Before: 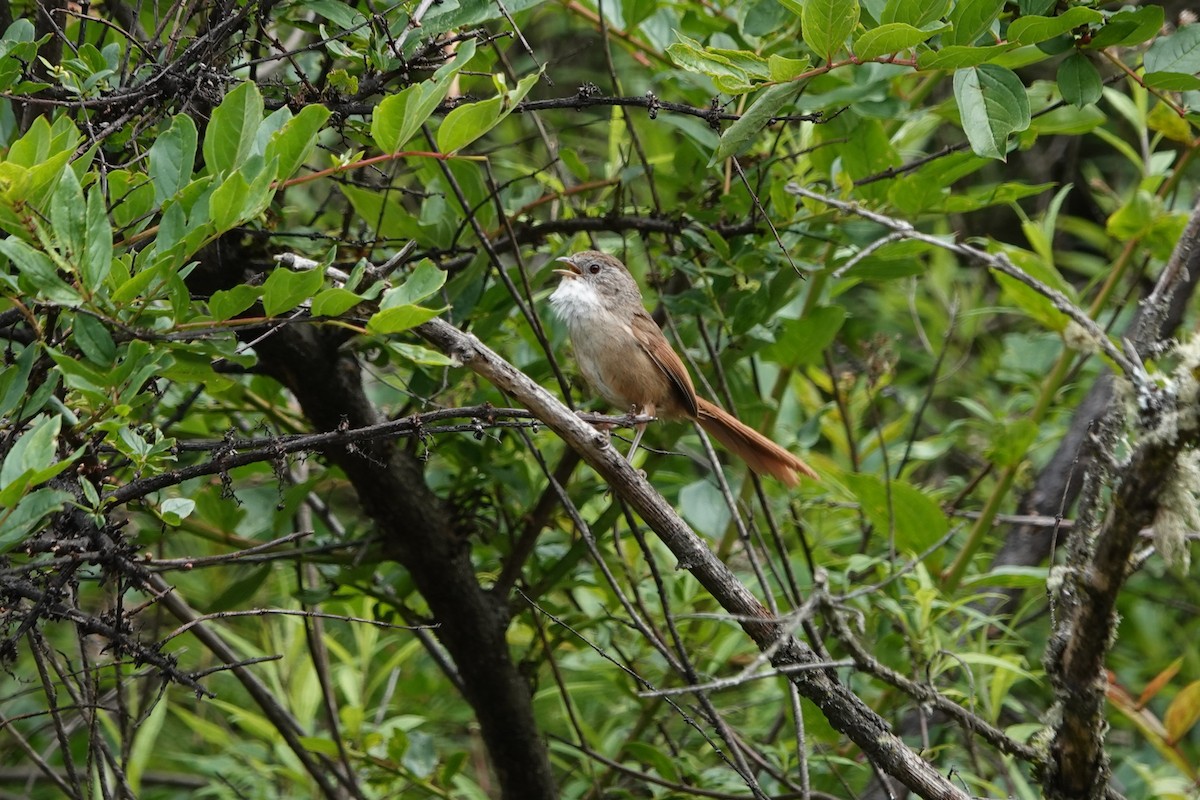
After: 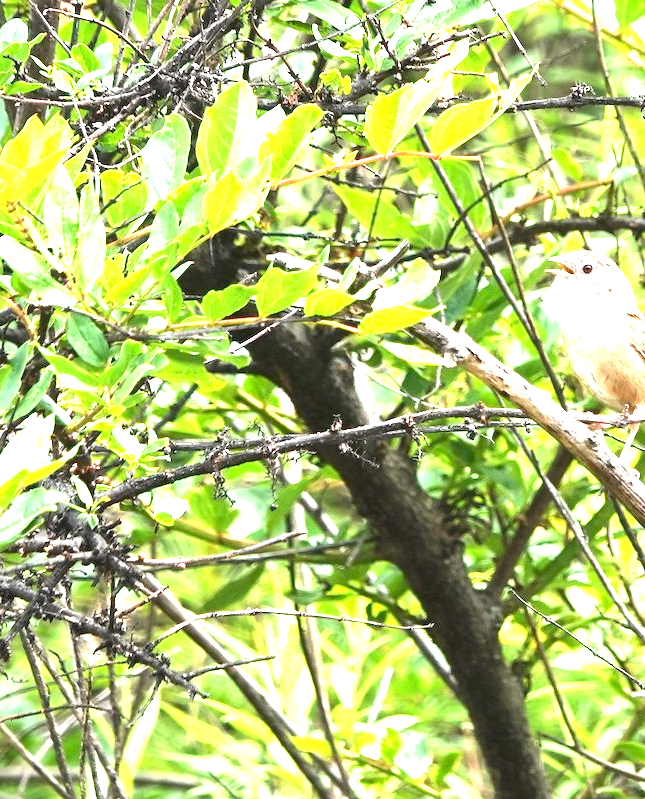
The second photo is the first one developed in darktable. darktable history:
exposure: exposure 3 EV, compensate highlight preservation false
crop: left 0.587%, right 45.588%, bottom 0.086%
